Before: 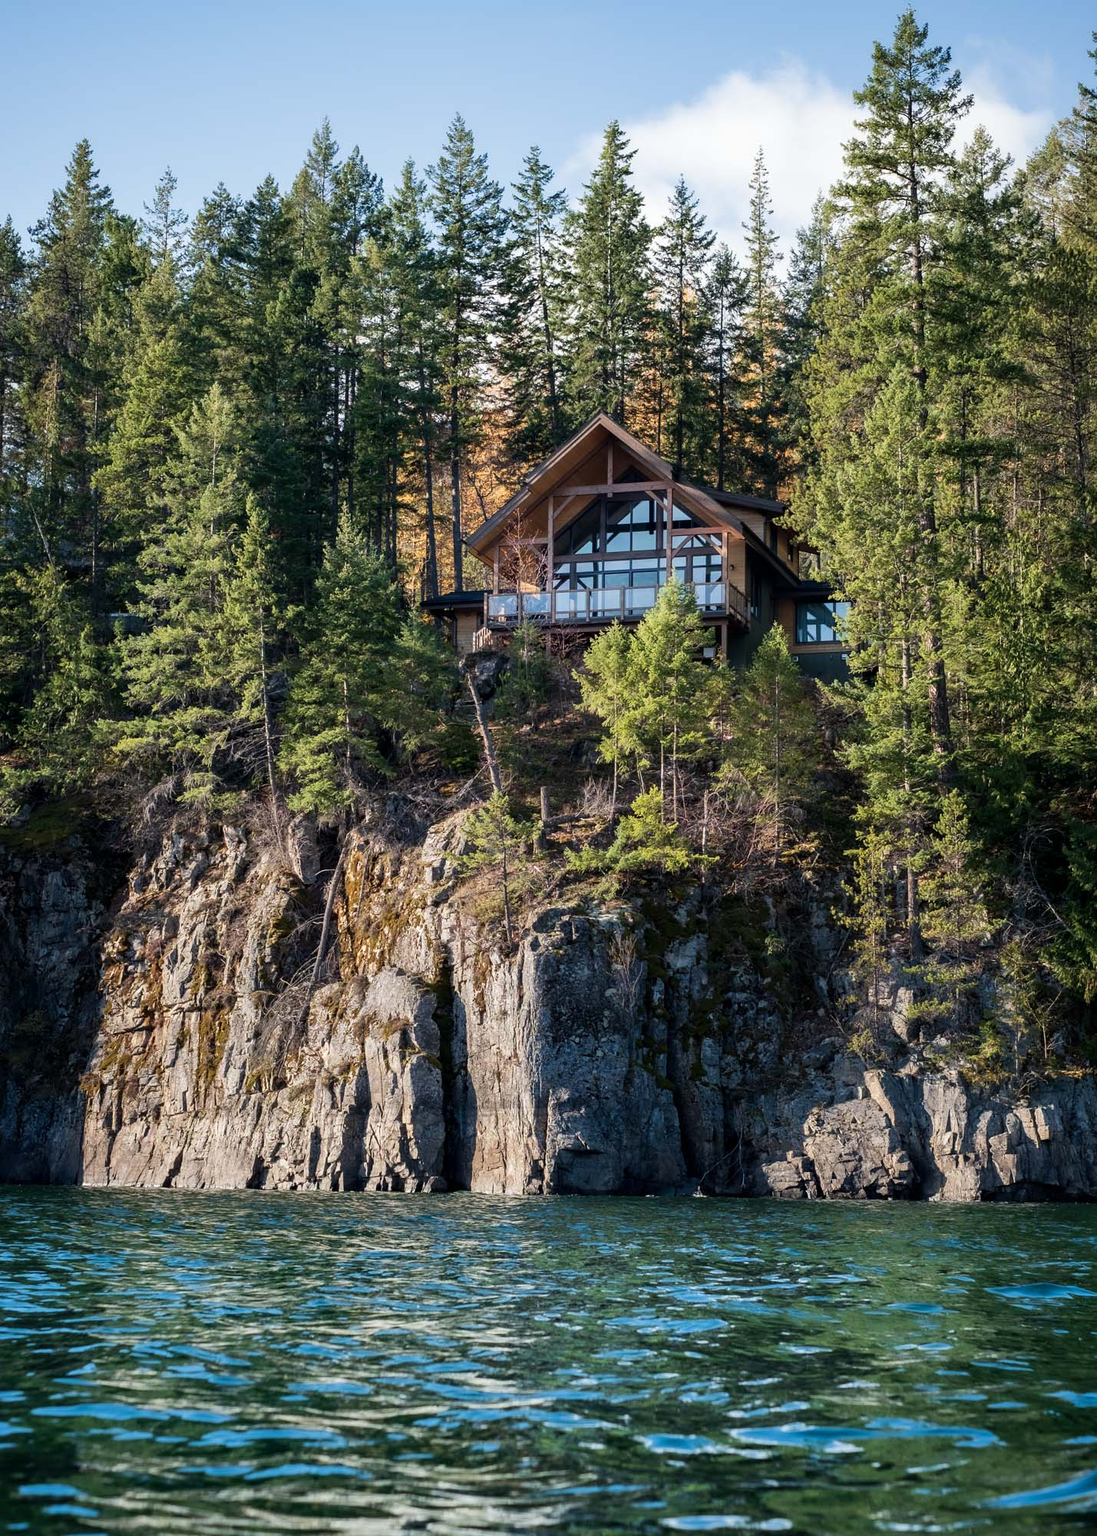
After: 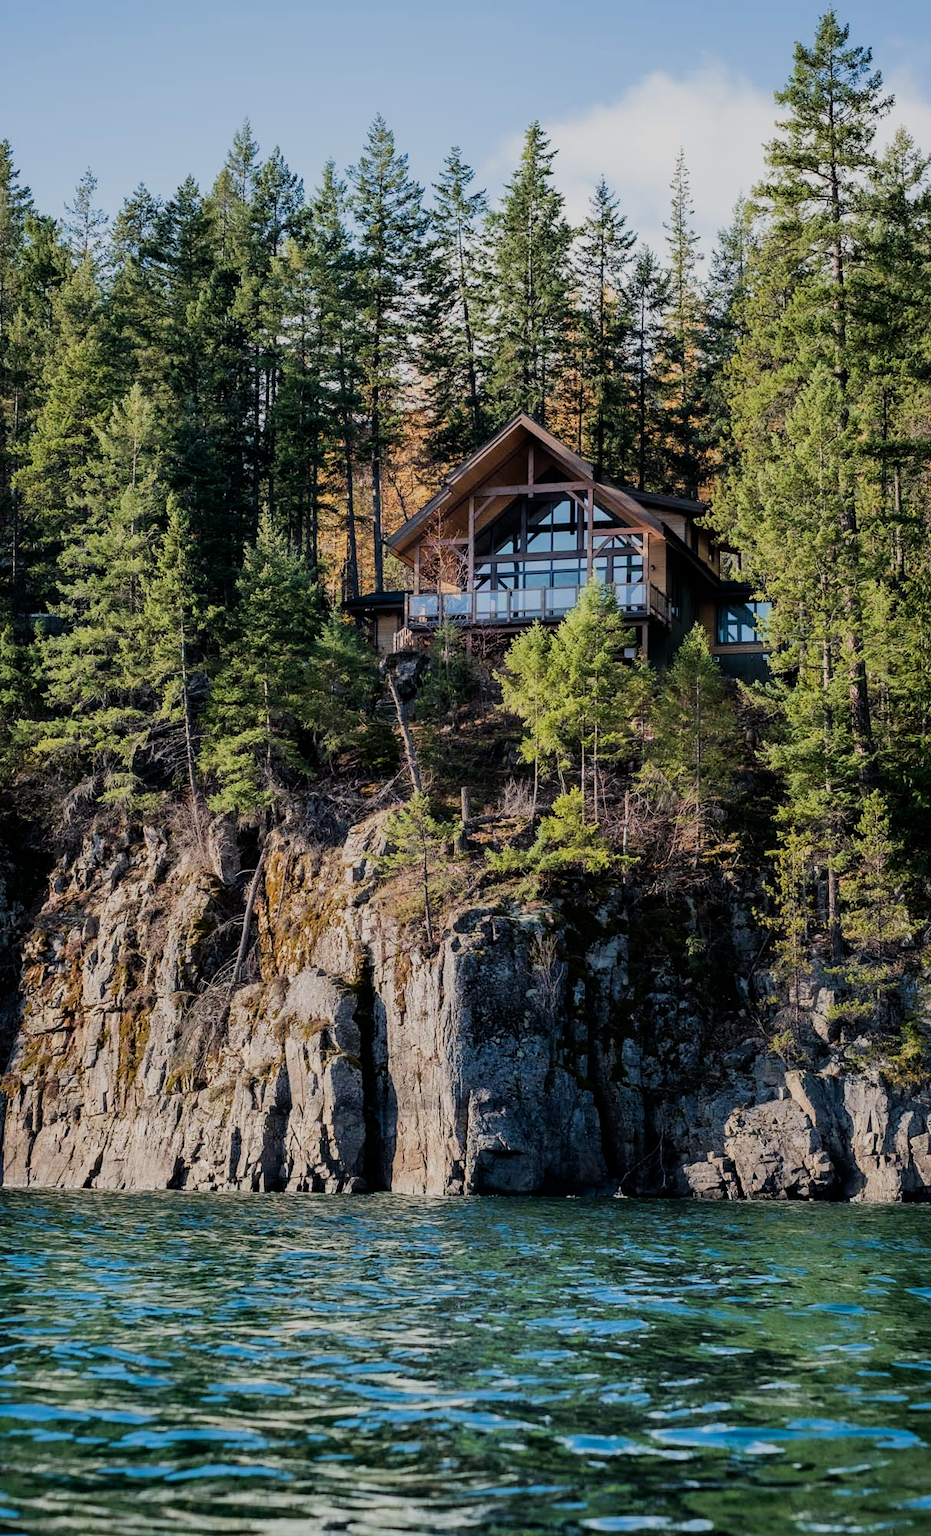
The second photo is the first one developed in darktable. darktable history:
contrast brightness saturation: saturation 0.099
filmic rgb: black relative exposure -7.65 EV, white relative exposure 4.56 EV, hardness 3.61
crop: left 7.34%, right 7.786%
